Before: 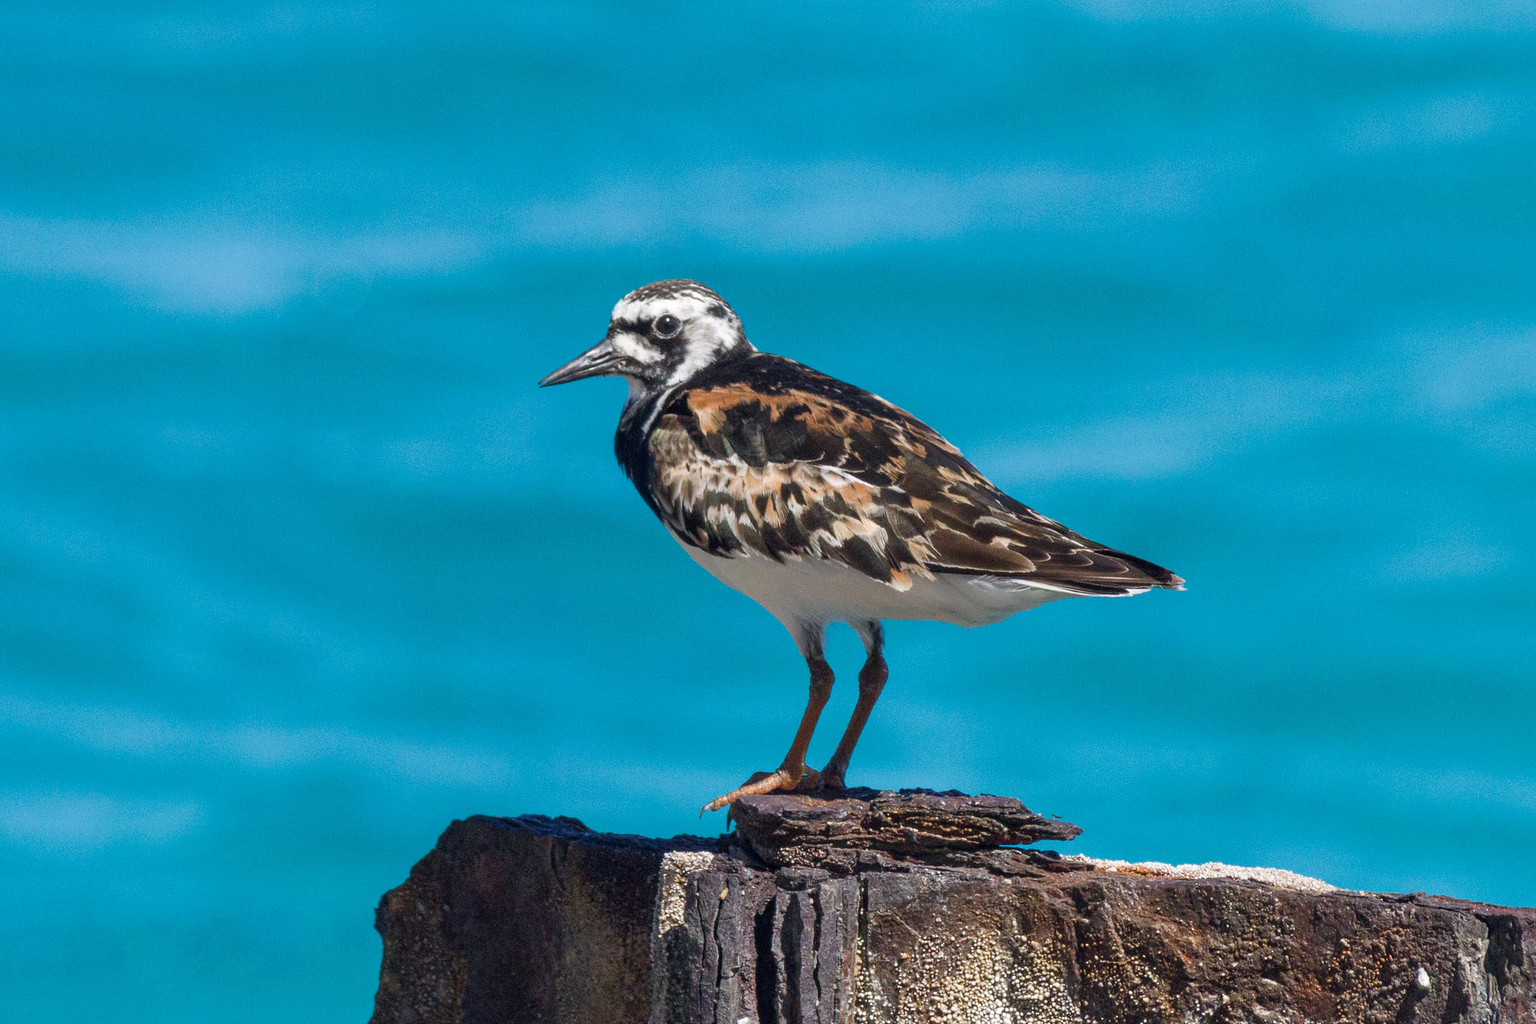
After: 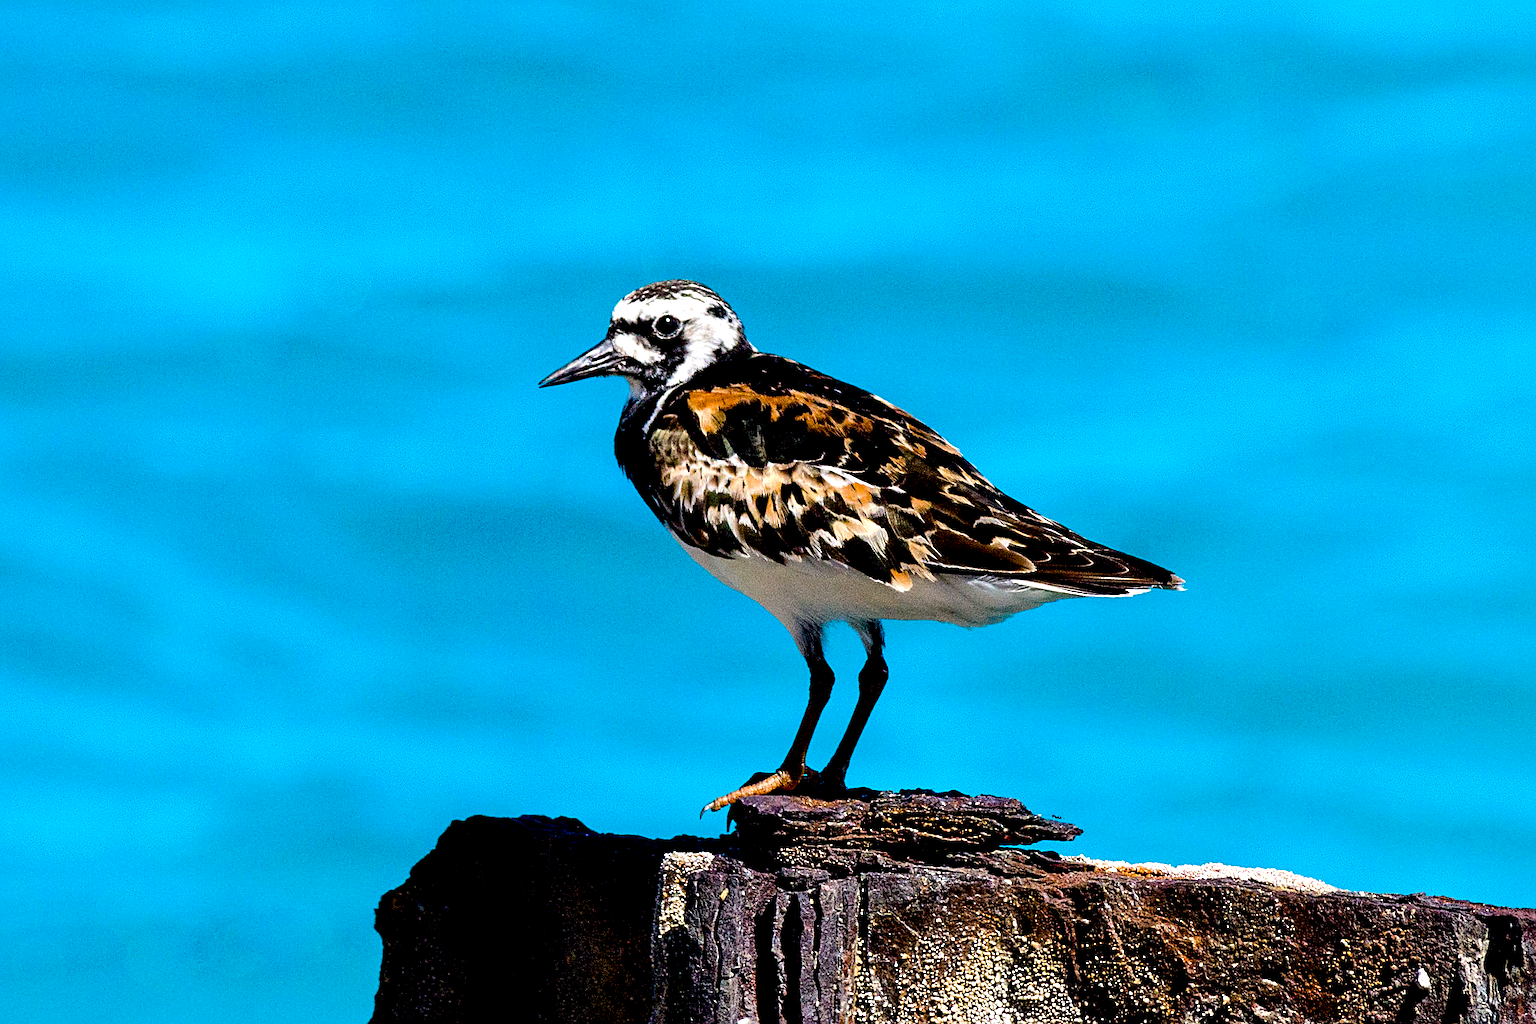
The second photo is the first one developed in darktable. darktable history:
sharpen: on, module defaults
tone equalizer: -8 EV -0.75 EV, -7 EV -0.7 EV, -6 EV -0.6 EV, -5 EV -0.4 EV, -3 EV 0.4 EV, -2 EV 0.6 EV, -1 EV 0.7 EV, +0 EV 0.75 EV, edges refinement/feathering 500, mask exposure compensation -1.57 EV, preserve details no
exposure: black level correction 0.056, exposure -0.039 EV, compensate highlight preservation false
color balance rgb: perceptual saturation grading › global saturation 25%, perceptual brilliance grading › mid-tones 10%, perceptual brilliance grading › shadows 15%, global vibrance 20%
